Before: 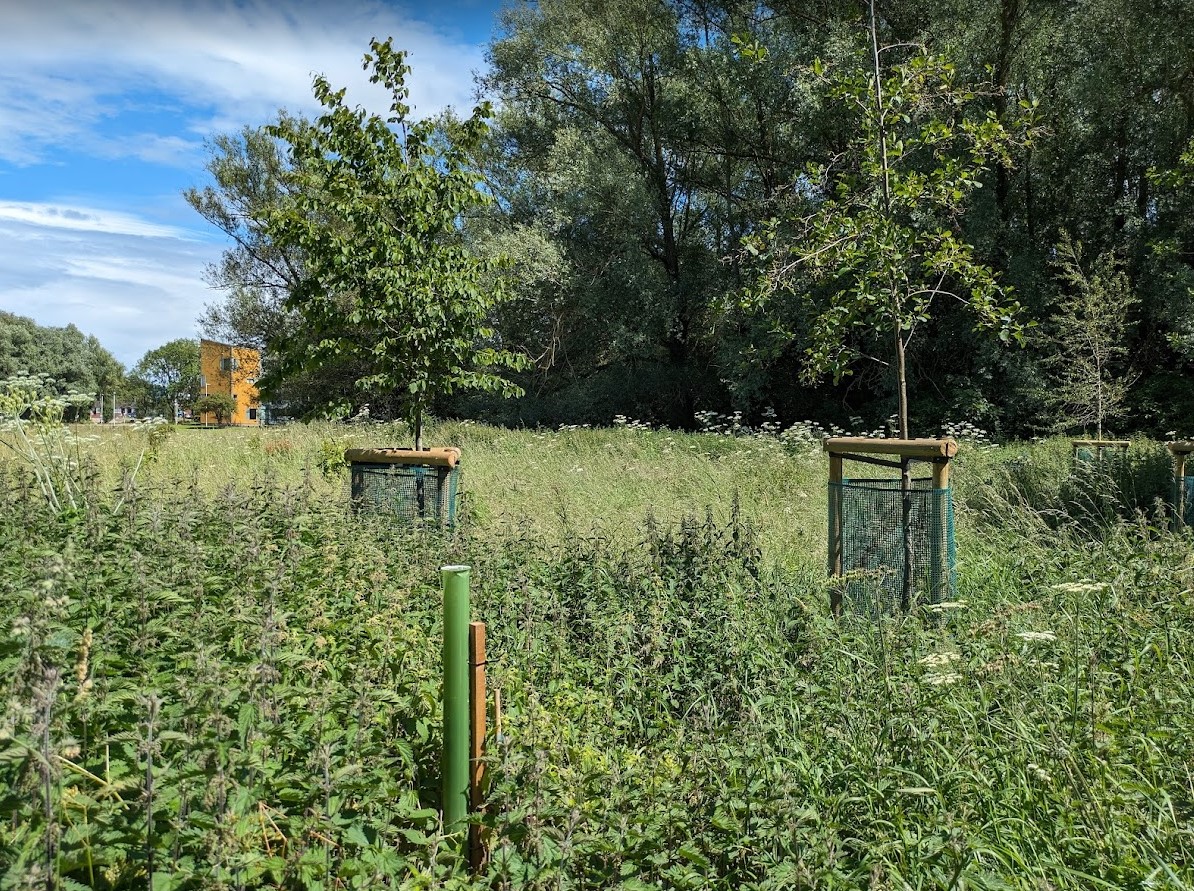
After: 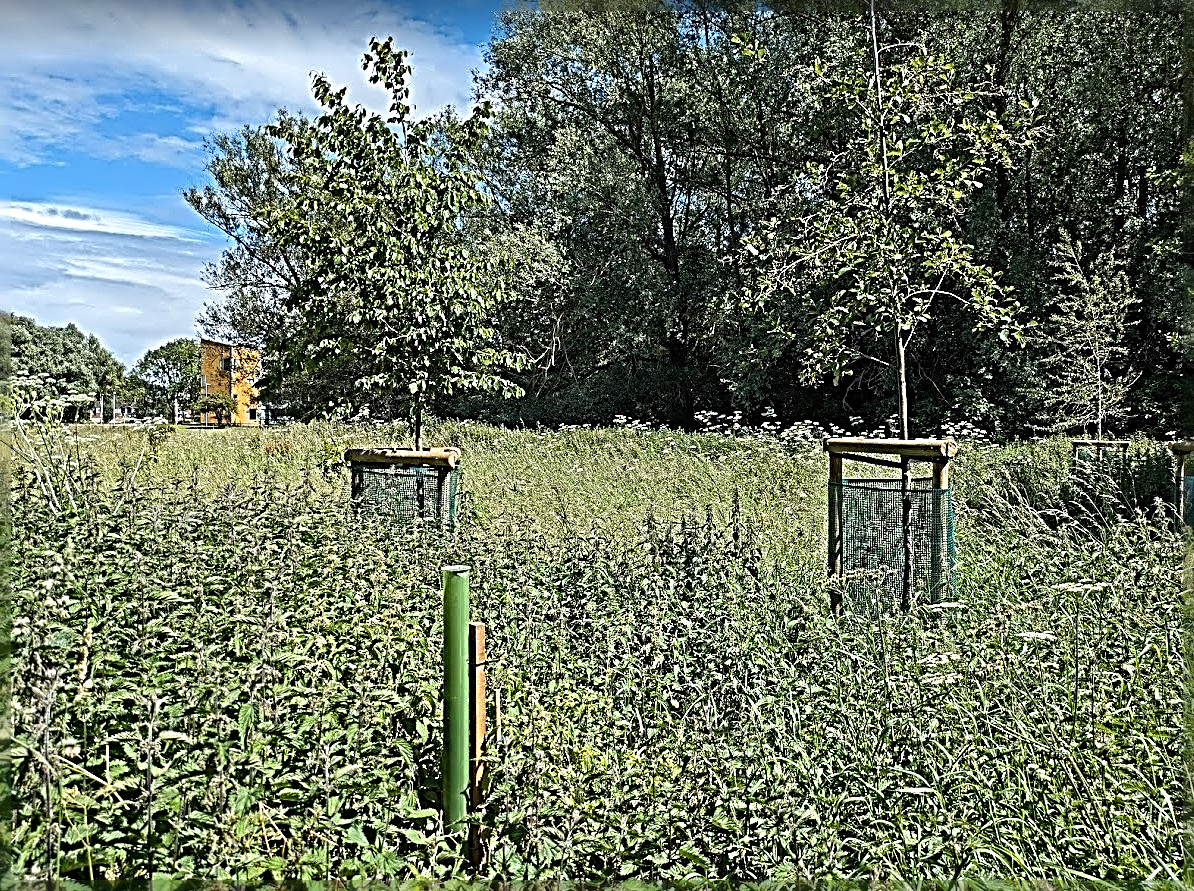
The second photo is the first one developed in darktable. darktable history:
sharpen: radius 4.047, amount 1.999
